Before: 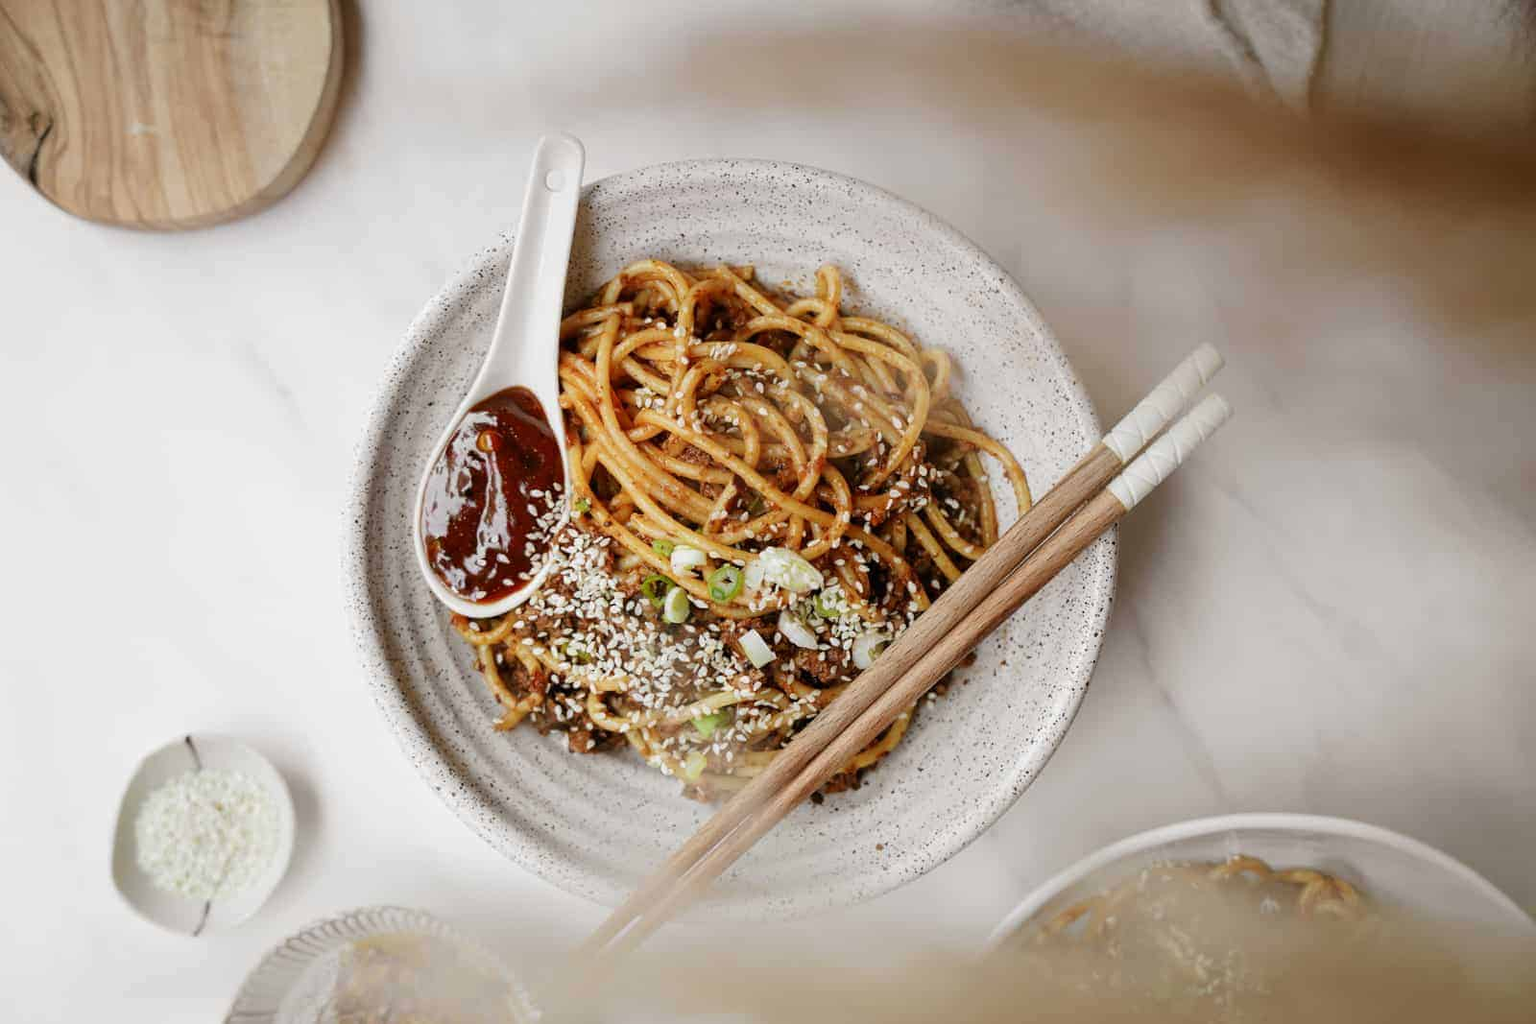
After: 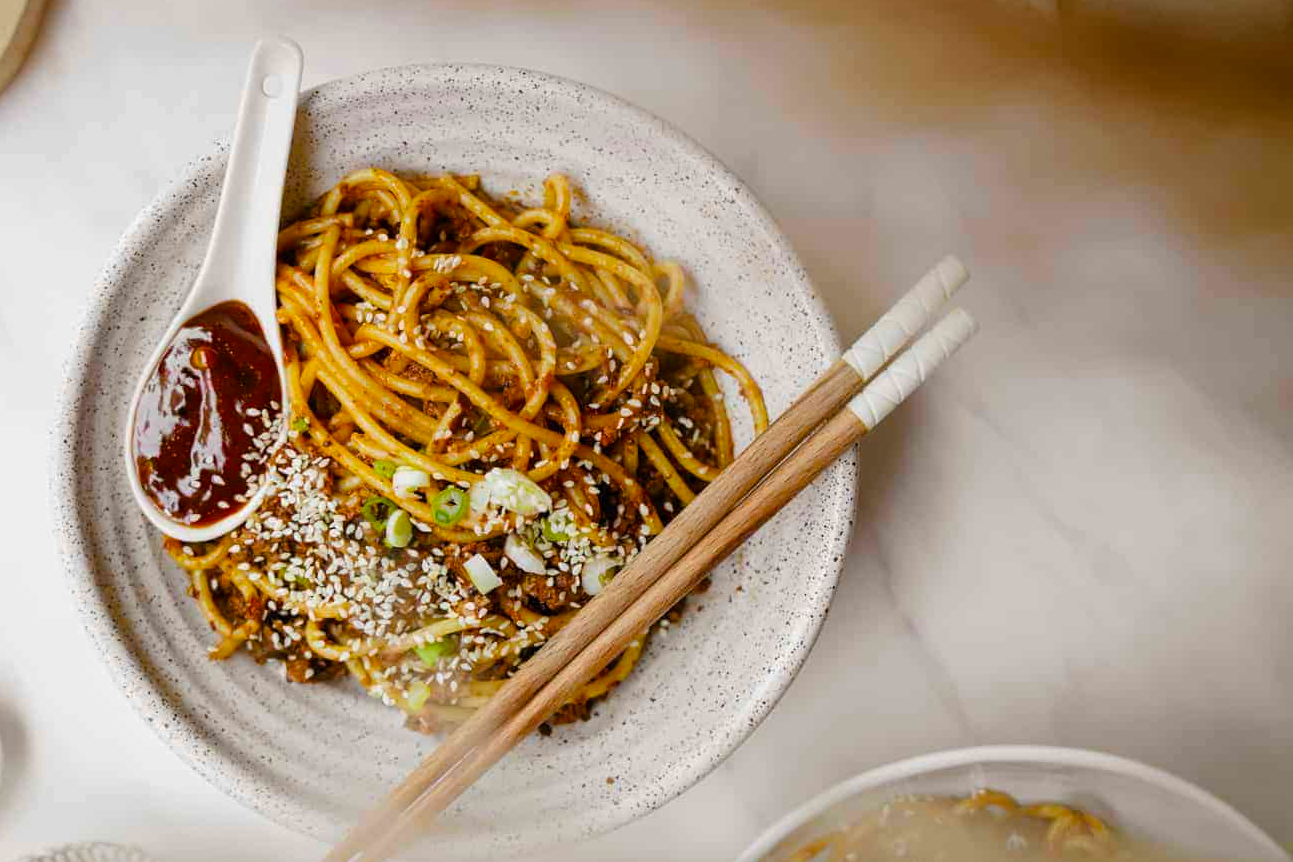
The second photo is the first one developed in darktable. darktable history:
color balance rgb: linear chroma grading › global chroma 15%, perceptual saturation grading › global saturation 30%
crop: left 19.159%, top 9.58%, bottom 9.58%
